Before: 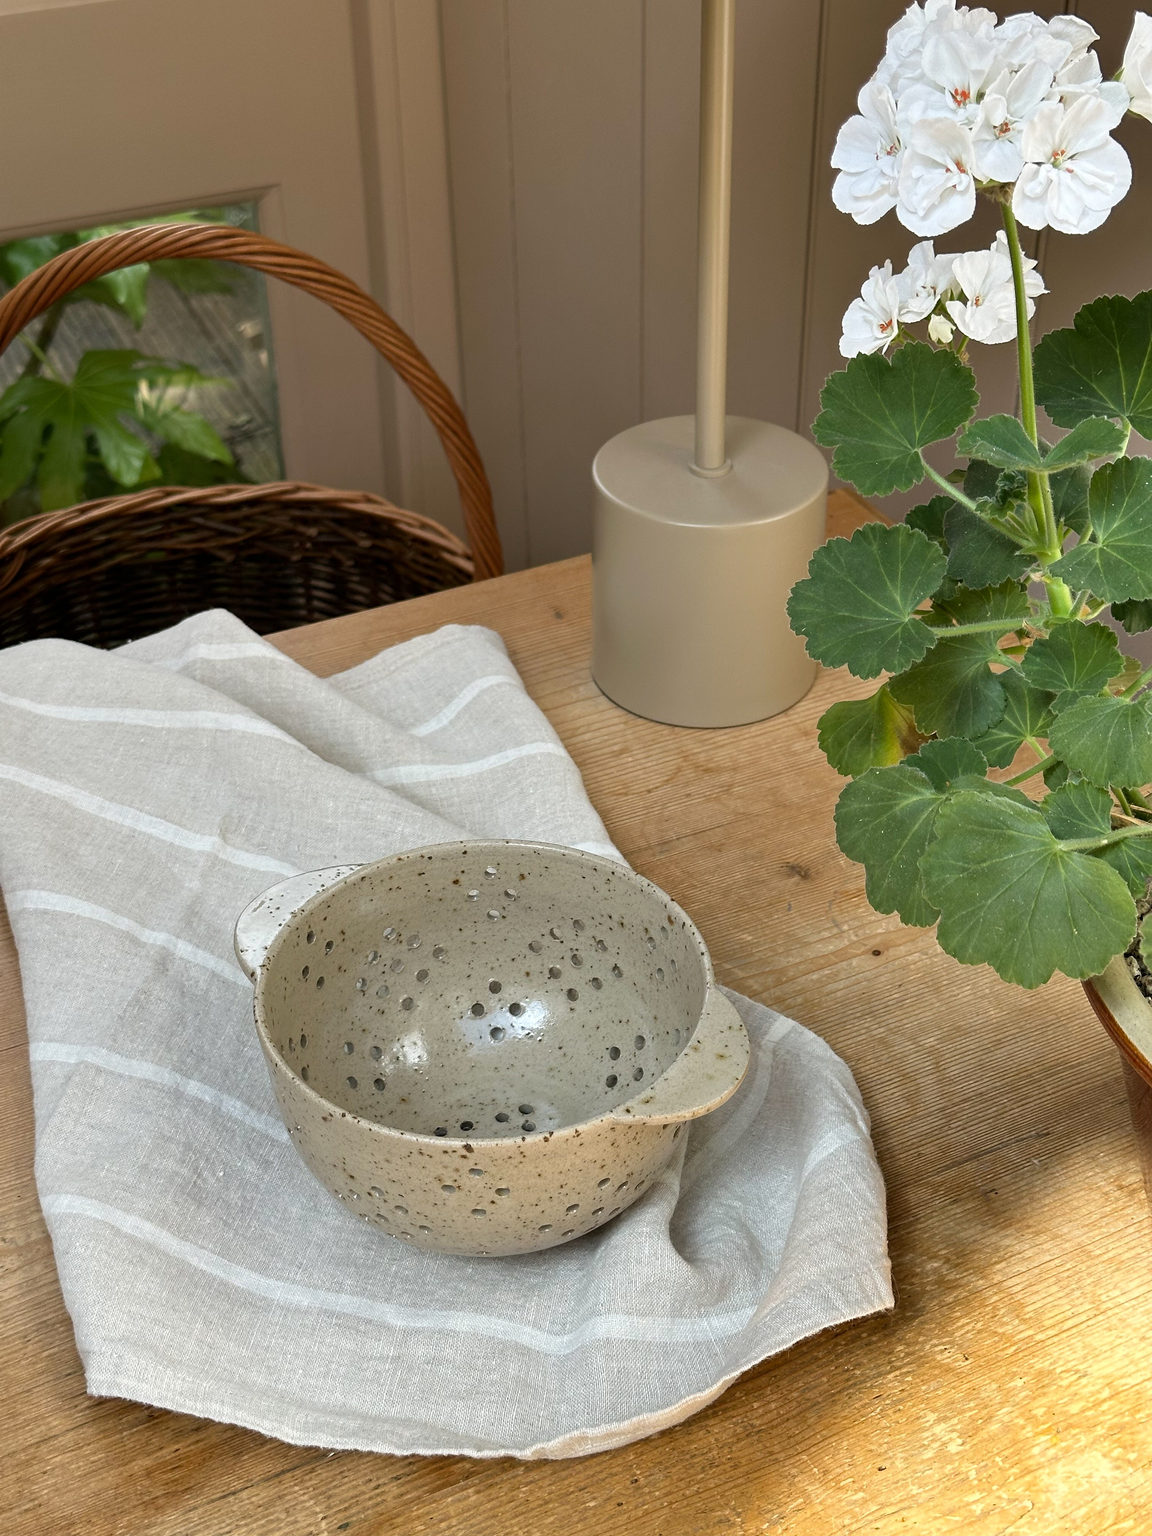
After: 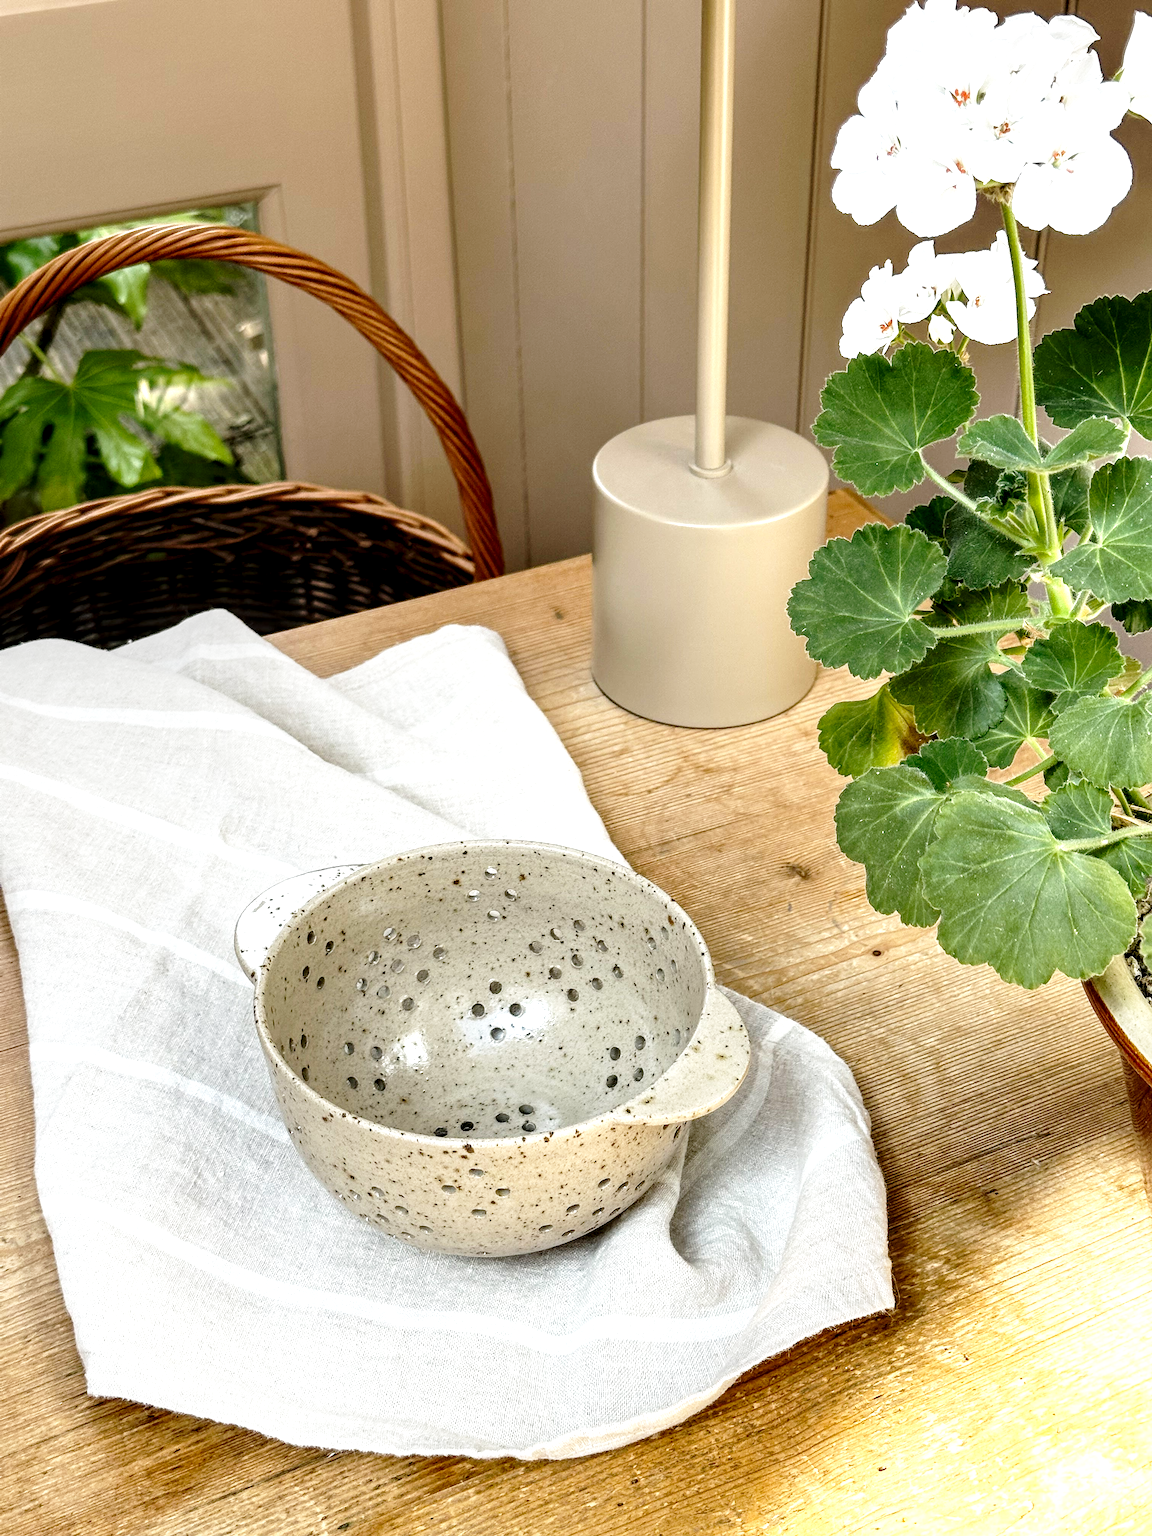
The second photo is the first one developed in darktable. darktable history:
exposure: exposure 0.213 EV, compensate highlight preservation false
base curve: curves: ch0 [(0, 0) (0.028, 0.03) (0.121, 0.232) (0.46, 0.748) (0.859, 0.968) (1, 1)], preserve colors none
local contrast: highlights 60%, shadows 63%, detail 160%
